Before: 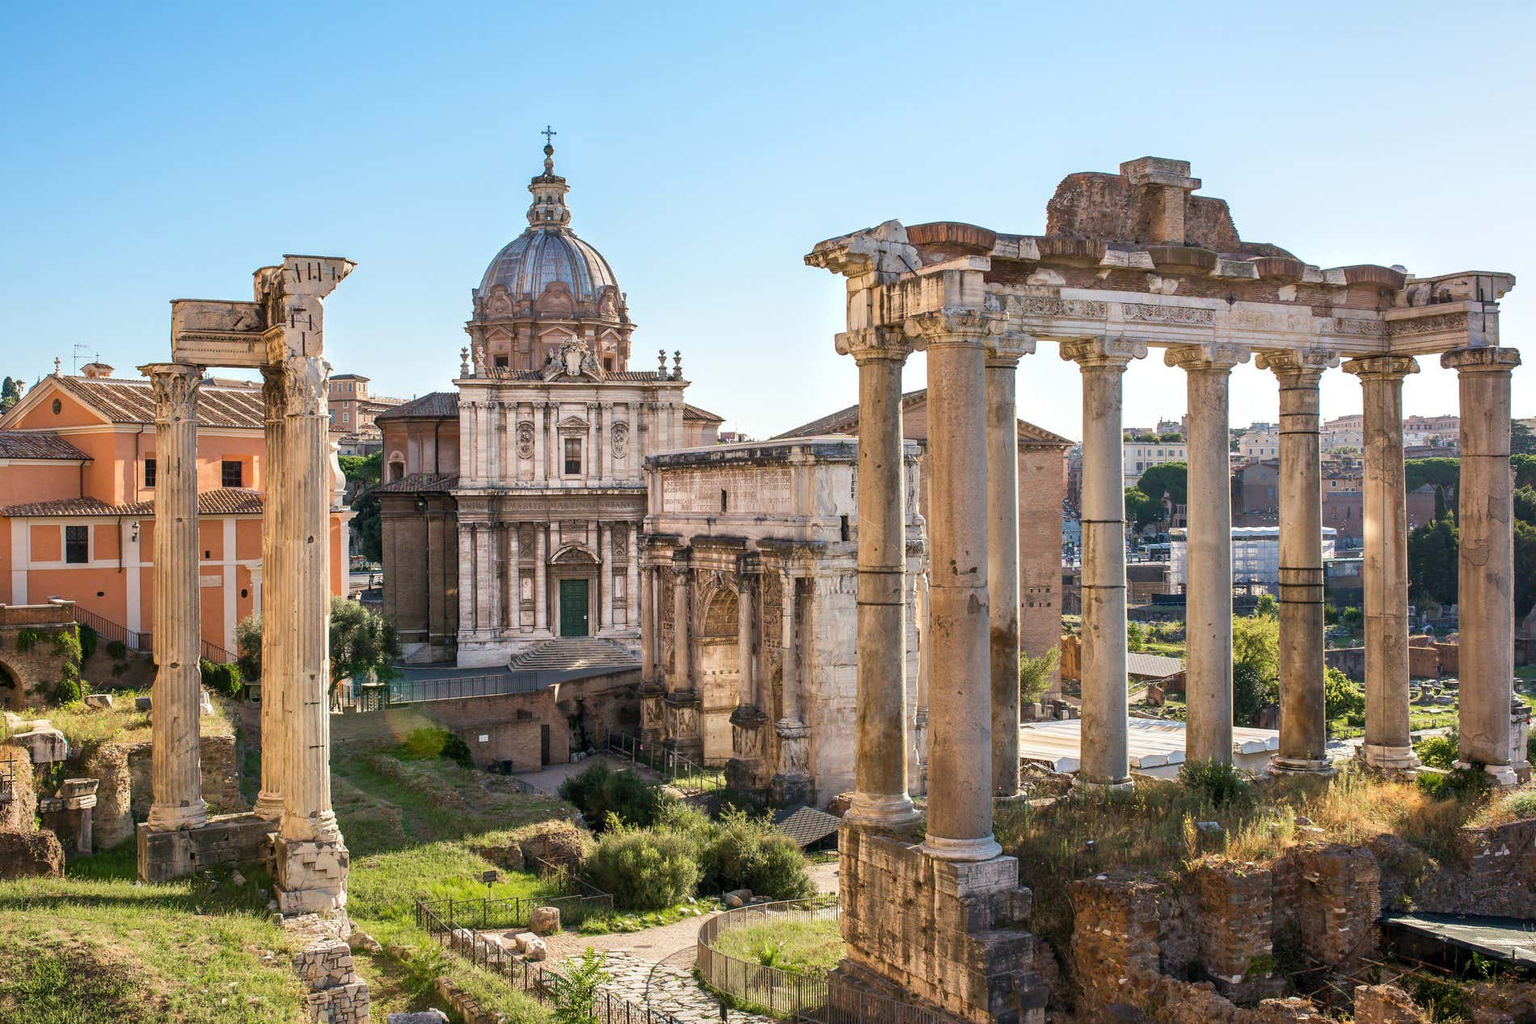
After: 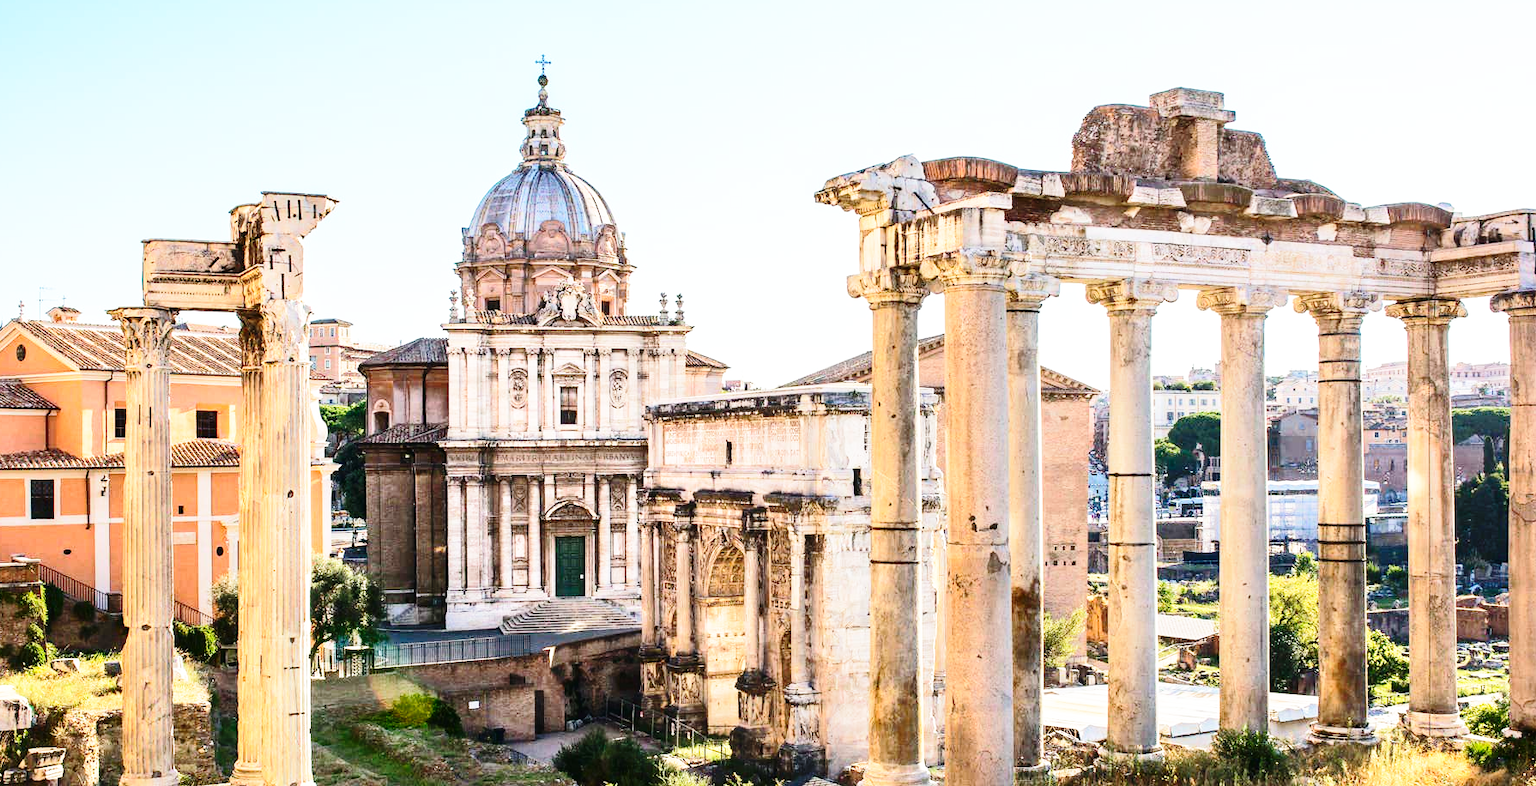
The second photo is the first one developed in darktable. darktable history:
tone curve: curves: ch0 [(0, 0) (0.003, 0.023) (0.011, 0.024) (0.025, 0.026) (0.044, 0.035) (0.069, 0.05) (0.1, 0.071) (0.136, 0.098) (0.177, 0.135) (0.224, 0.172) (0.277, 0.227) (0.335, 0.296) (0.399, 0.372) (0.468, 0.462) (0.543, 0.58) (0.623, 0.697) (0.709, 0.789) (0.801, 0.86) (0.898, 0.918) (1, 1)], color space Lab, independent channels, preserve colors none
crop: left 2.439%, top 7.337%, right 3.303%, bottom 20.343%
base curve: curves: ch0 [(0, 0) (0.026, 0.03) (0.109, 0.232) (0.351, 0.748) (0.669, 0.968) (1, 1)], preserve colors none
